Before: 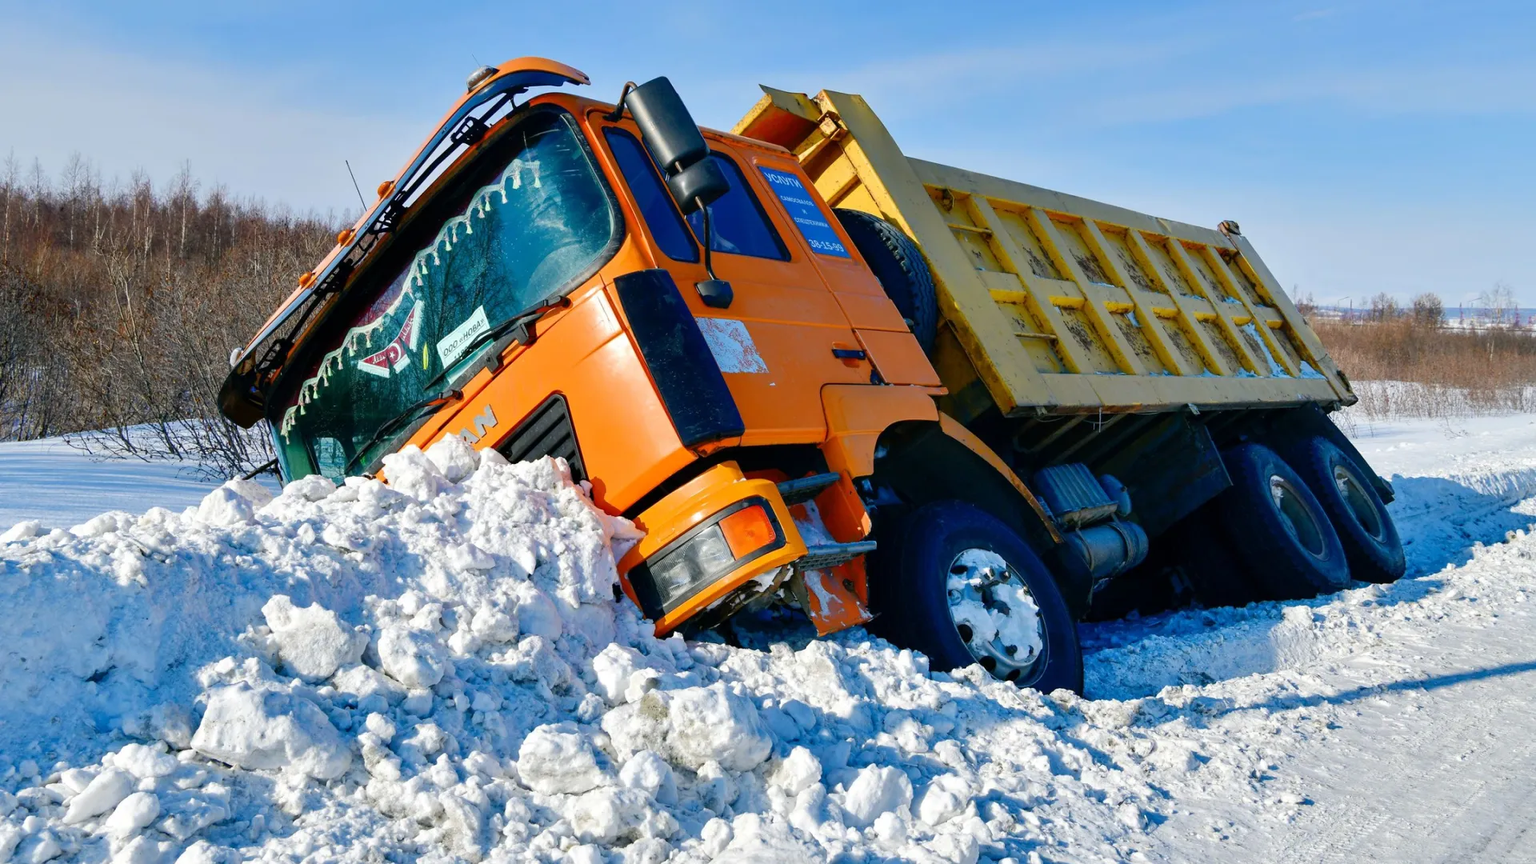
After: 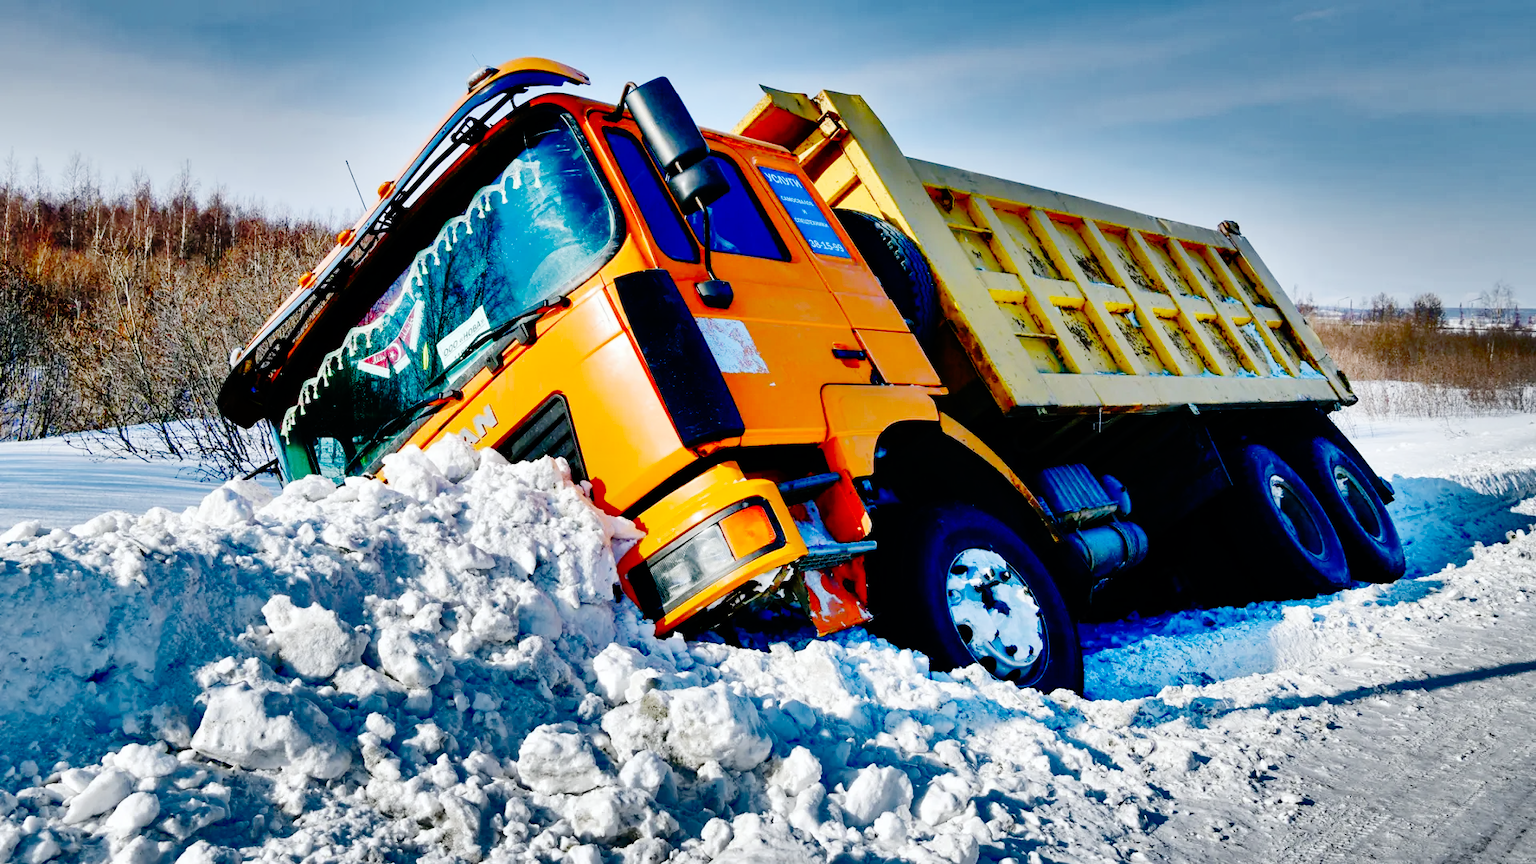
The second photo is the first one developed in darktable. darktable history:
shadows and highlights: shadows 20.91, highlights -82.73, soften with gaussian
white balance: red 0.988, blue 1.017
base curve: curves: ch0 [(0, 0) (0.036, 0.01) (0.123, 0.254) (0.258, 0.504) (0.507, 0.748) (1, 1)], preserve colors none
